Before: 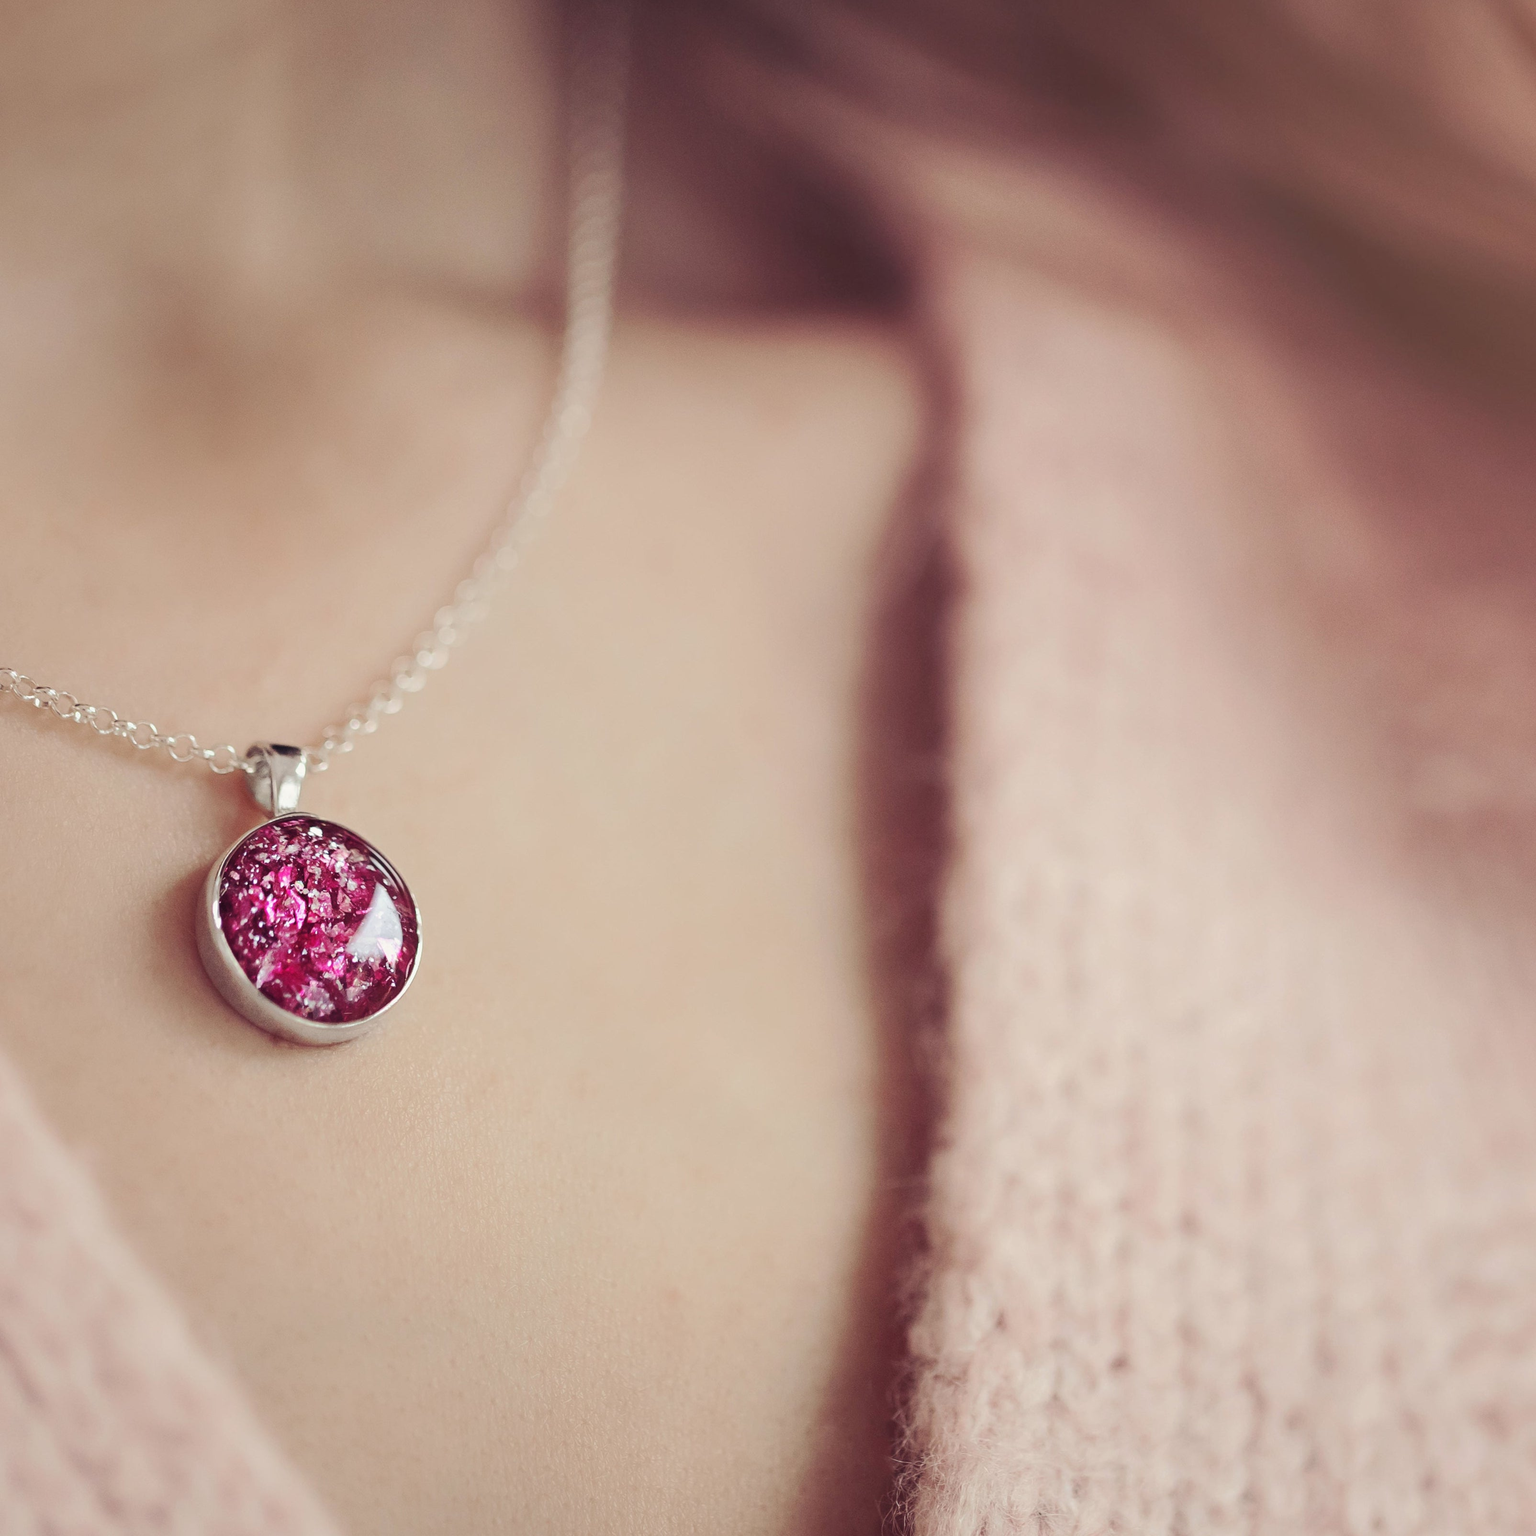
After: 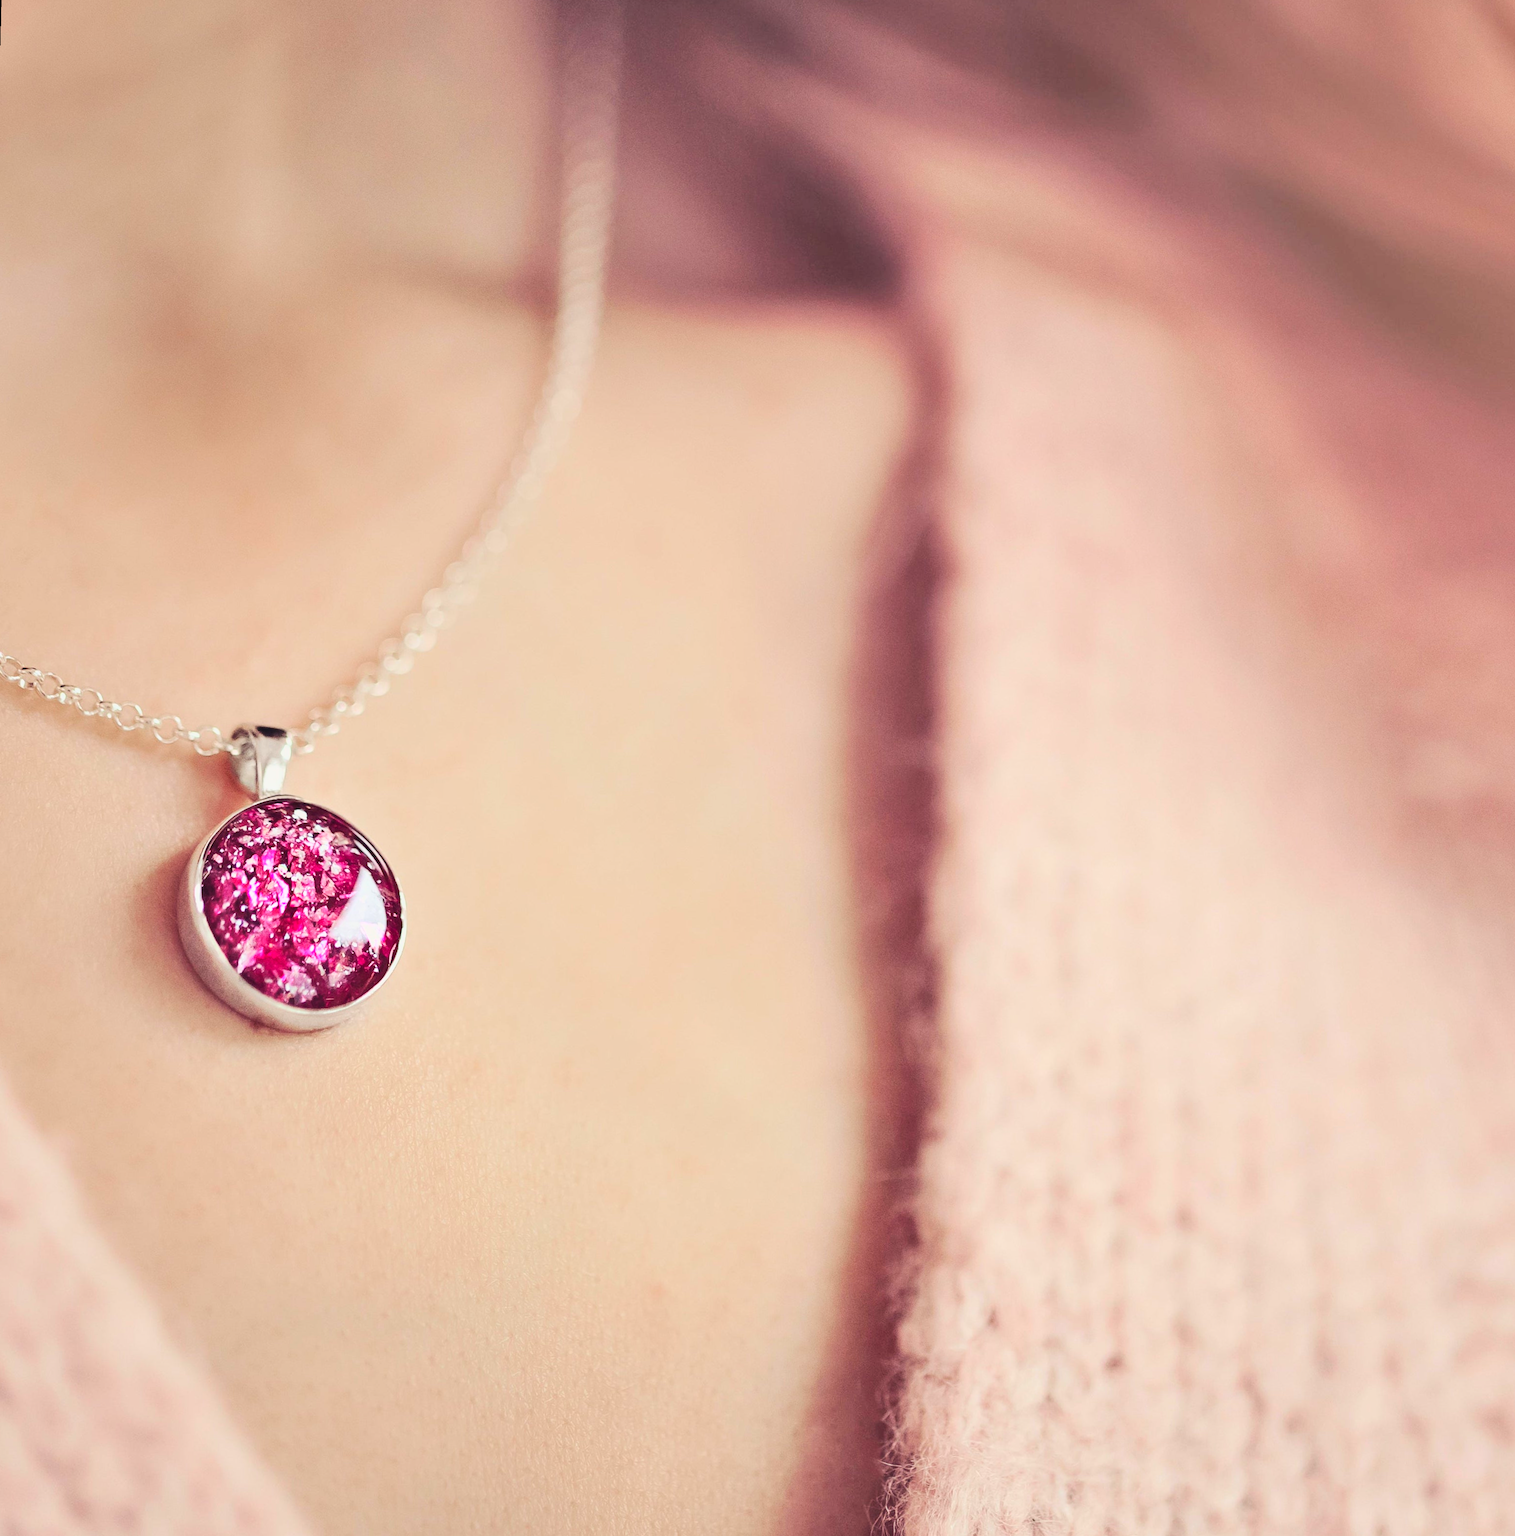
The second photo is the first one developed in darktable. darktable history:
rotate and perspective: rotation 0.226°, lens shift (vertical) -0.042, crop left 0.023, crop right 0.982, crop top 0.006, crop bottom 0.994
base curve: curves: ch0 [(0, 0) (0.025, 0.046) (0.112, 0.277) (0.467, 0.74) (0.814, 0.929) (1, 0.942)]
shadows and highlights: low approximation 0.01, soften with gaussian
